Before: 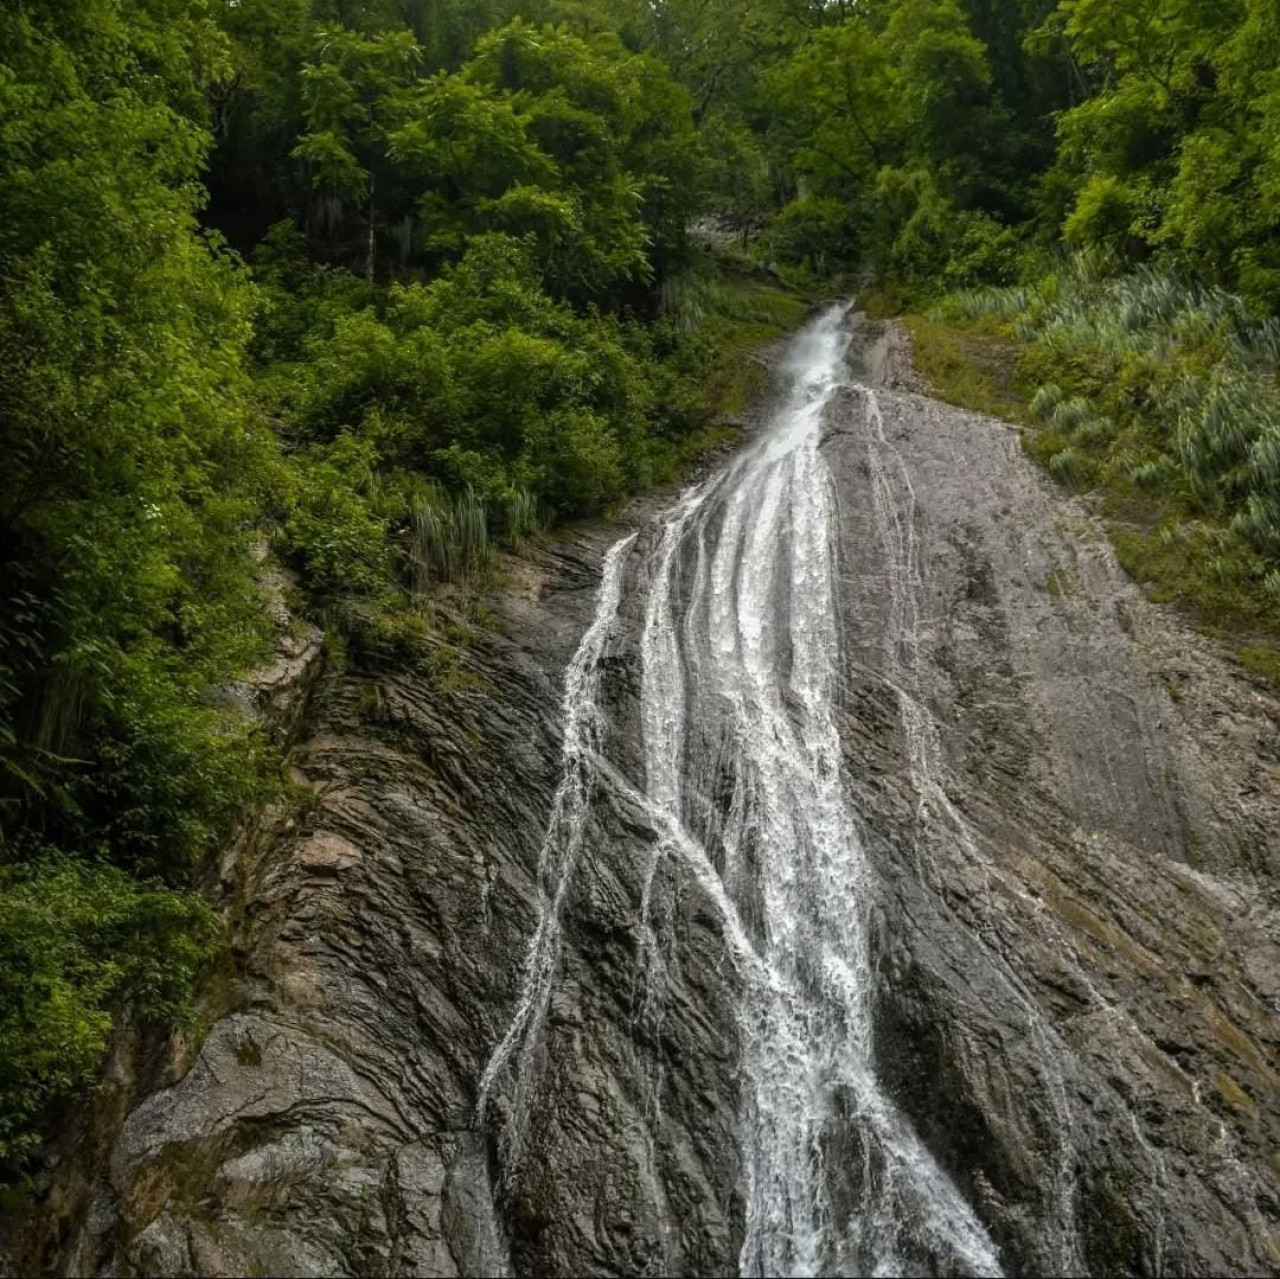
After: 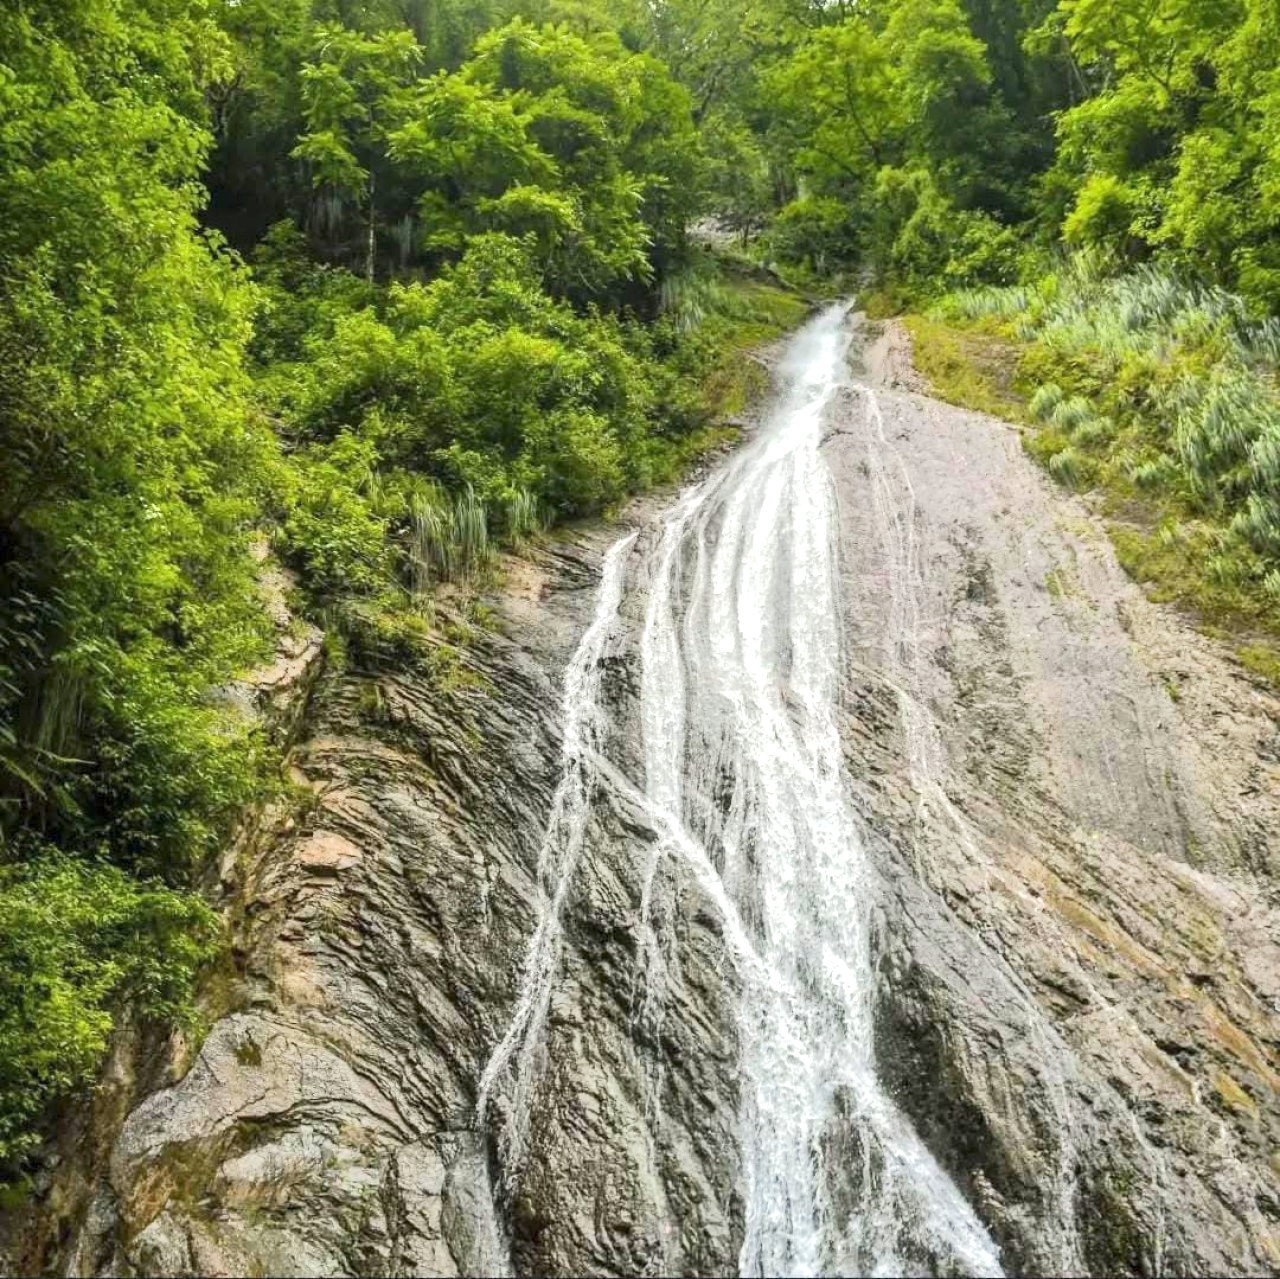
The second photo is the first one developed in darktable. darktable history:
tone equalizer: -8 EV 1.98 EV, -7 EV 1.98 EV, -6 EV 1.99 EV, -5 EV 1.97 EV, -4 EV 1.98 EV, -3 EV 1.47 EV, -2 EV 0.996 EV, -1 EV 0.523 EV, edges refinement/feathering 500, mask exposure compensation -1.57 EV, preserve details no
